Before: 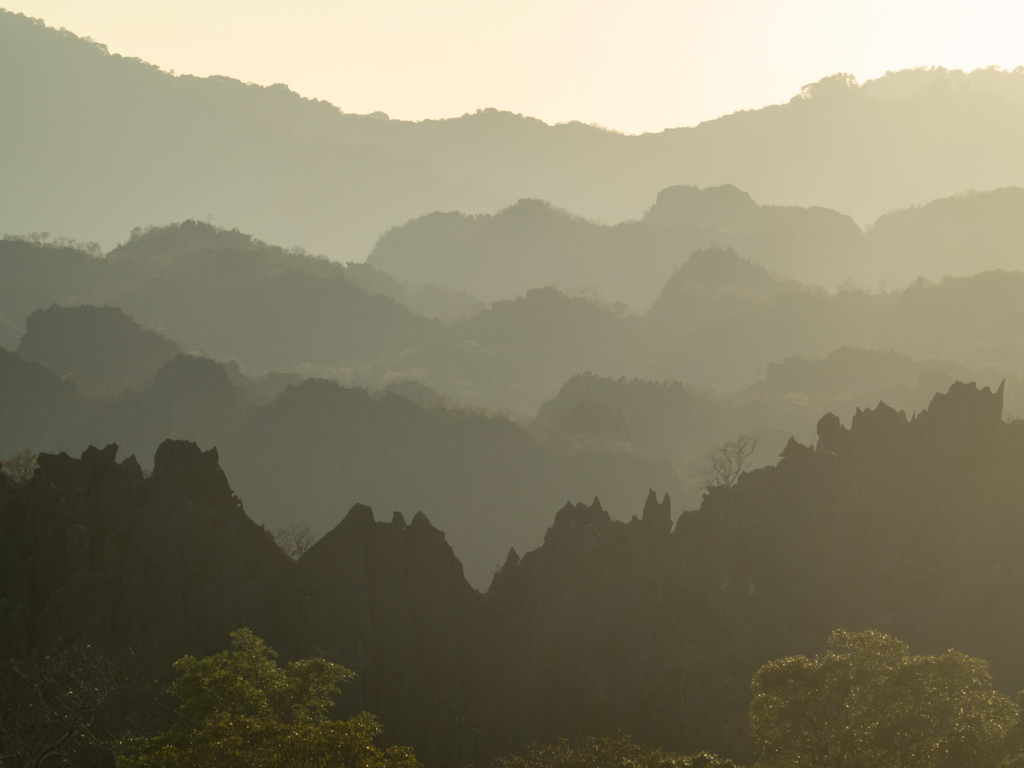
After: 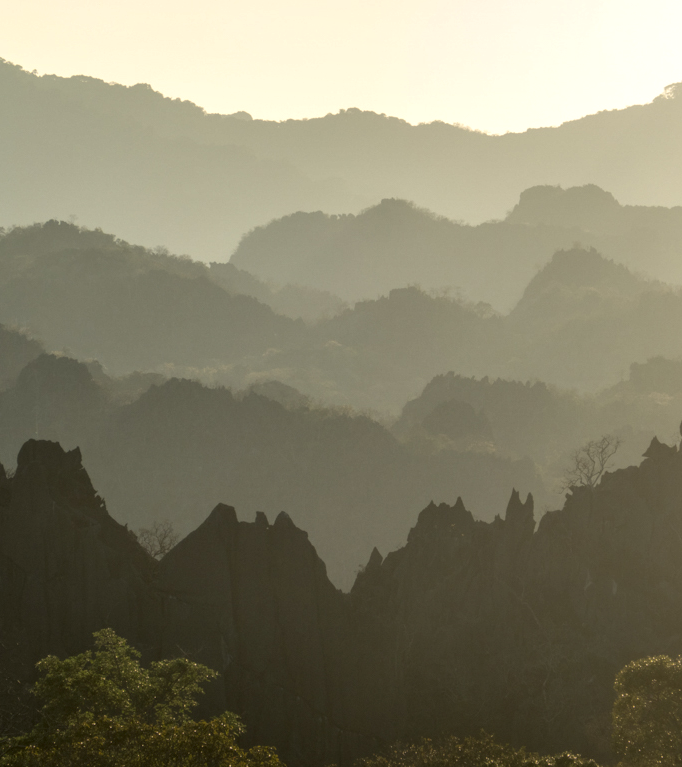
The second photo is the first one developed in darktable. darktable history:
crop and rotate: left 13.456%, right 19.899%
local contrast: highlights 62%, detail 143%, midtone range 0.426
